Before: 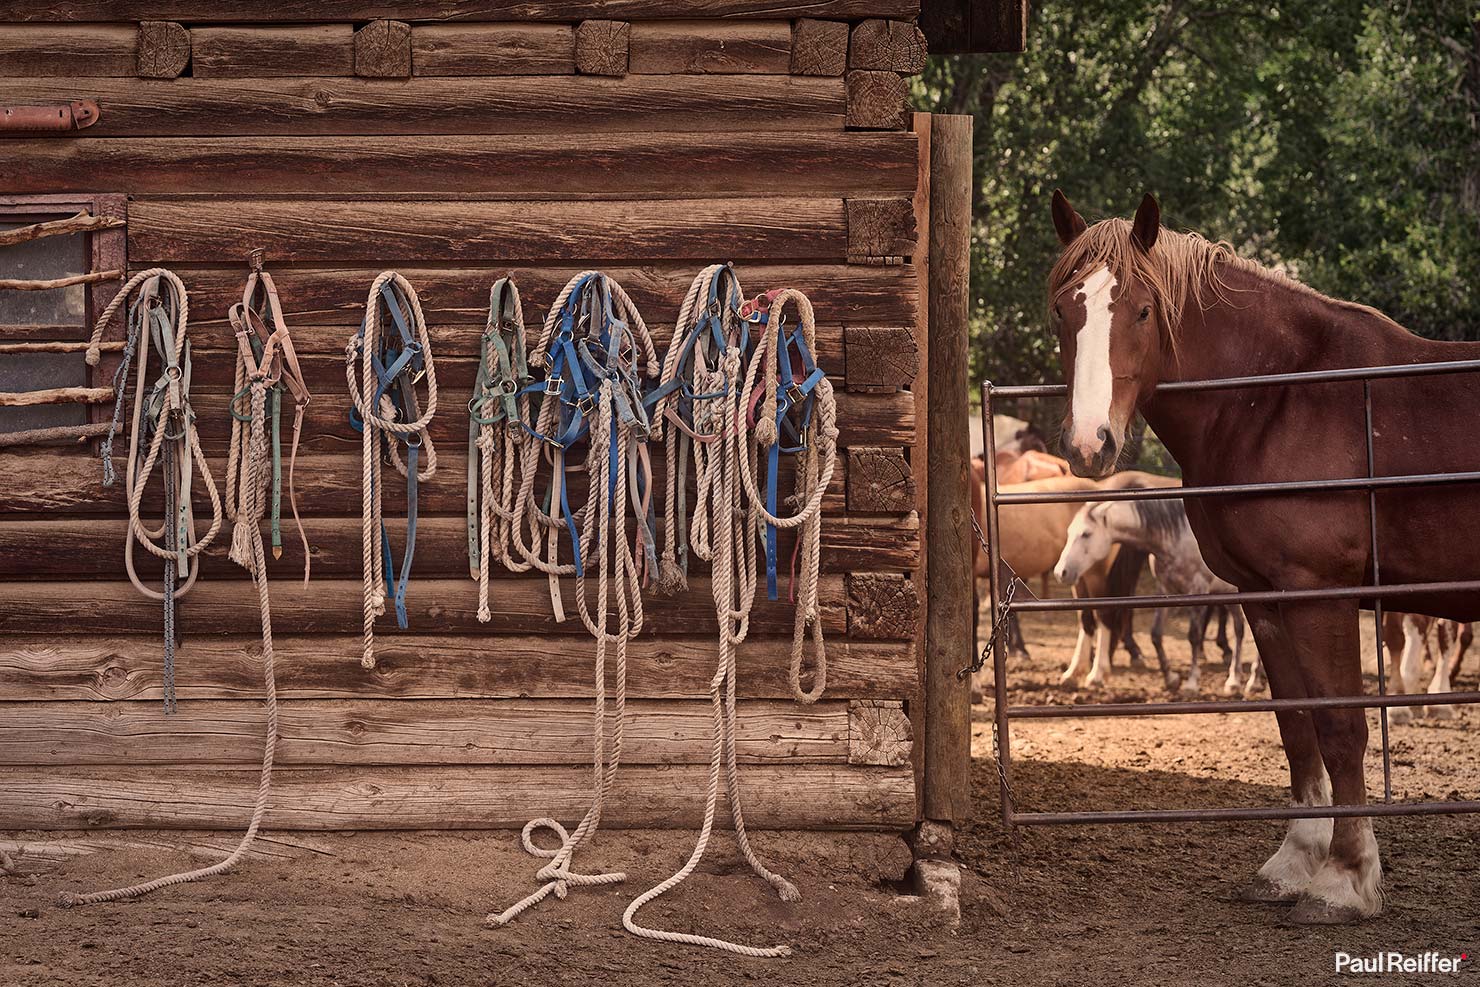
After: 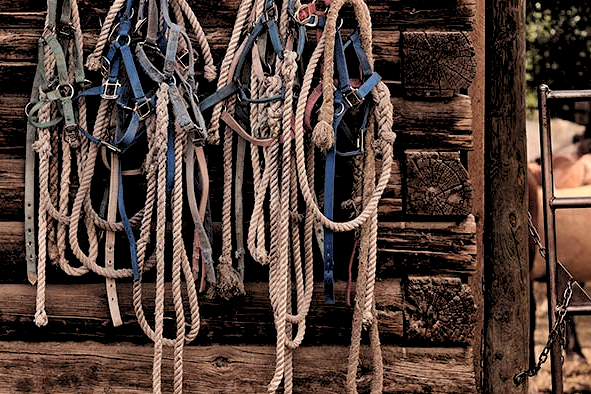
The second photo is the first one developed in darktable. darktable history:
crop: left 30%, top 30%, right 30%, bottom 30%
rgb levels: levels [[0.034, 0.472, 0.904], [0, 0.5, 1], [0, 0.5, 1]]
